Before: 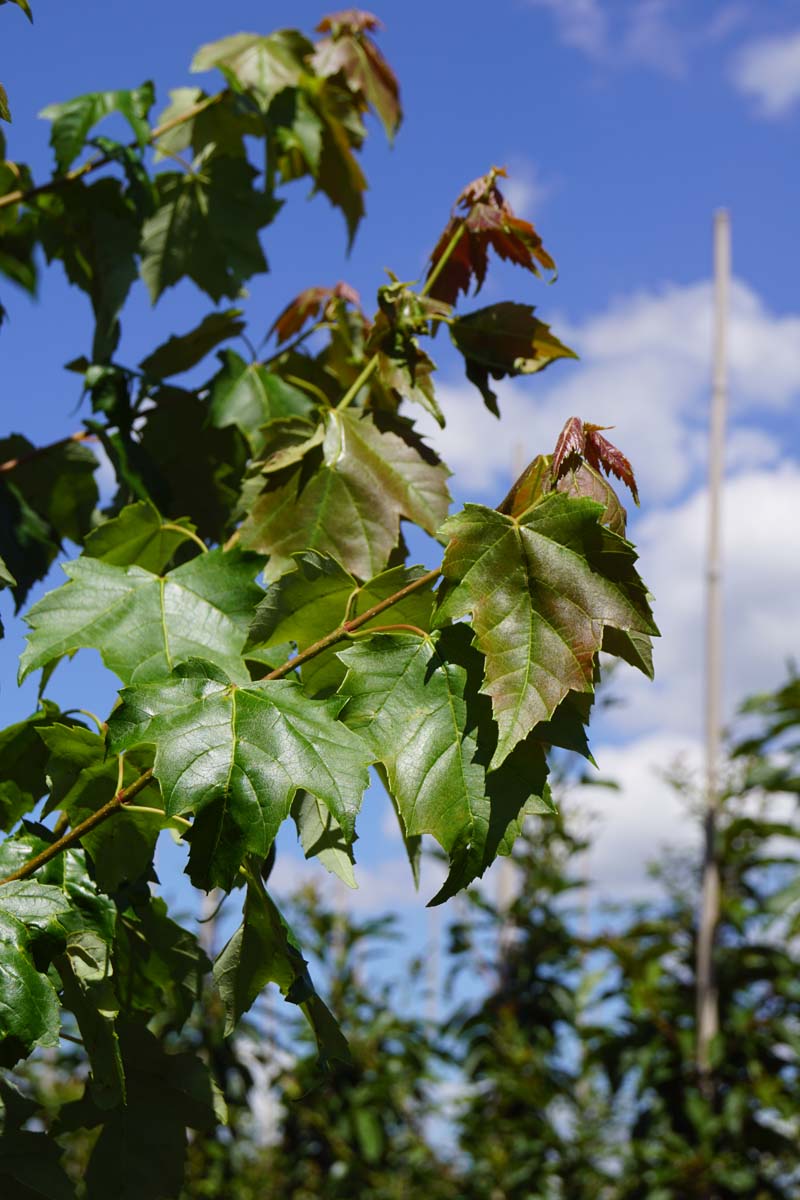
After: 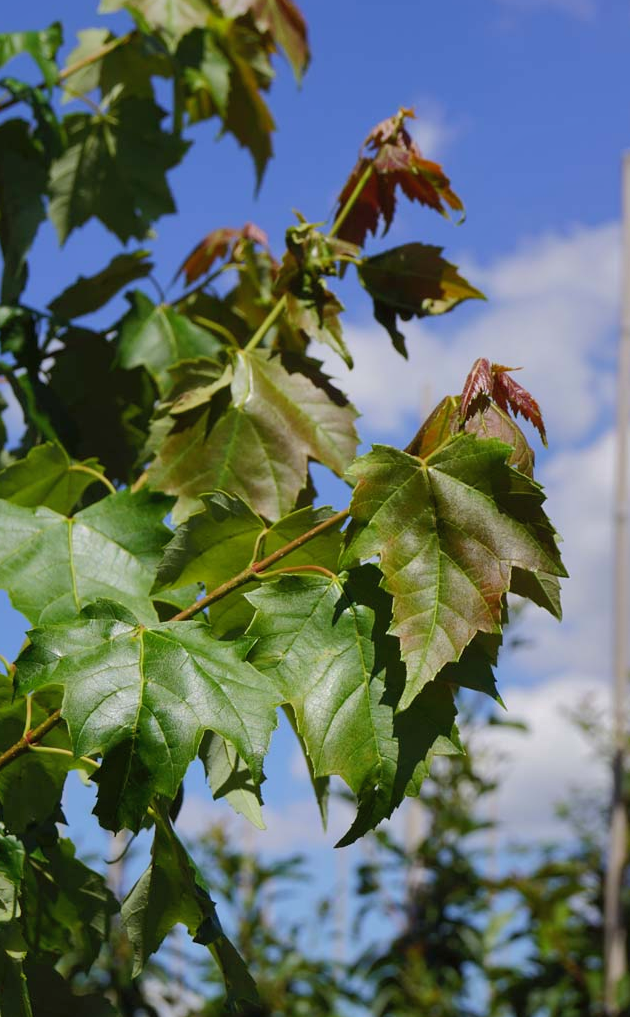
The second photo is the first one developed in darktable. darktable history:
crop: left 11.579%, top 4.962%, right 9.581%, bottom 10.207%
shadows and highlights: shadows 39.48, highlights -59.68
